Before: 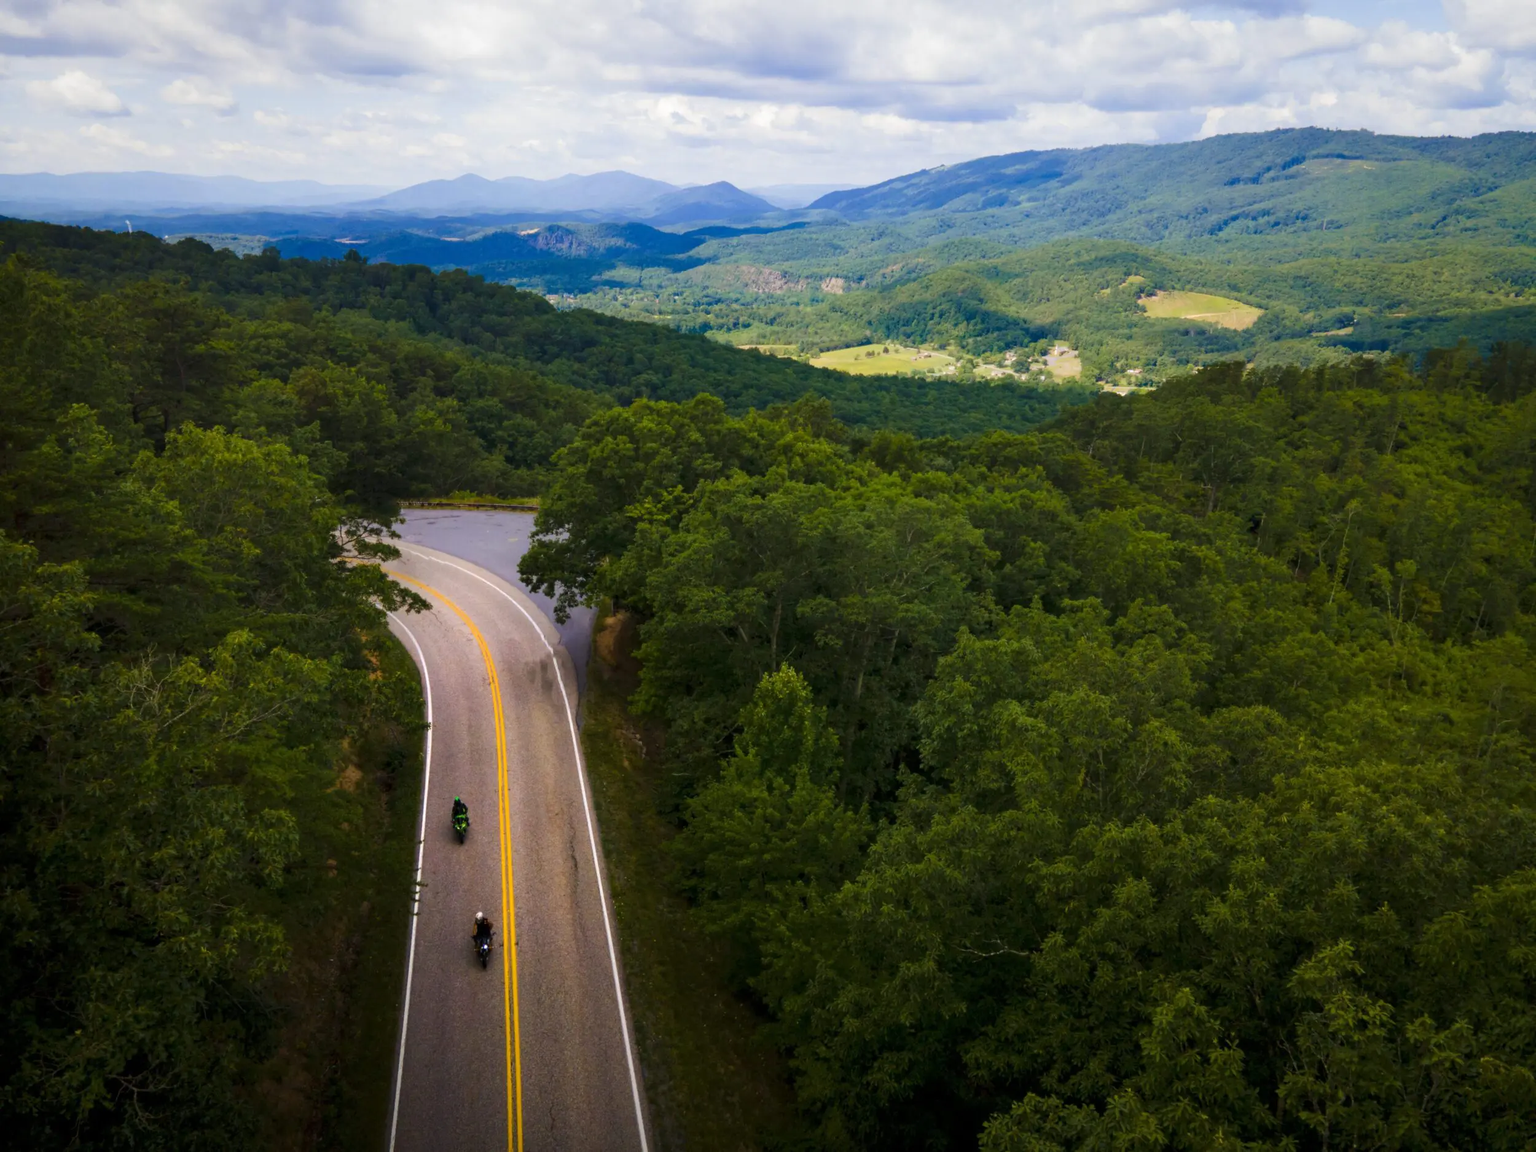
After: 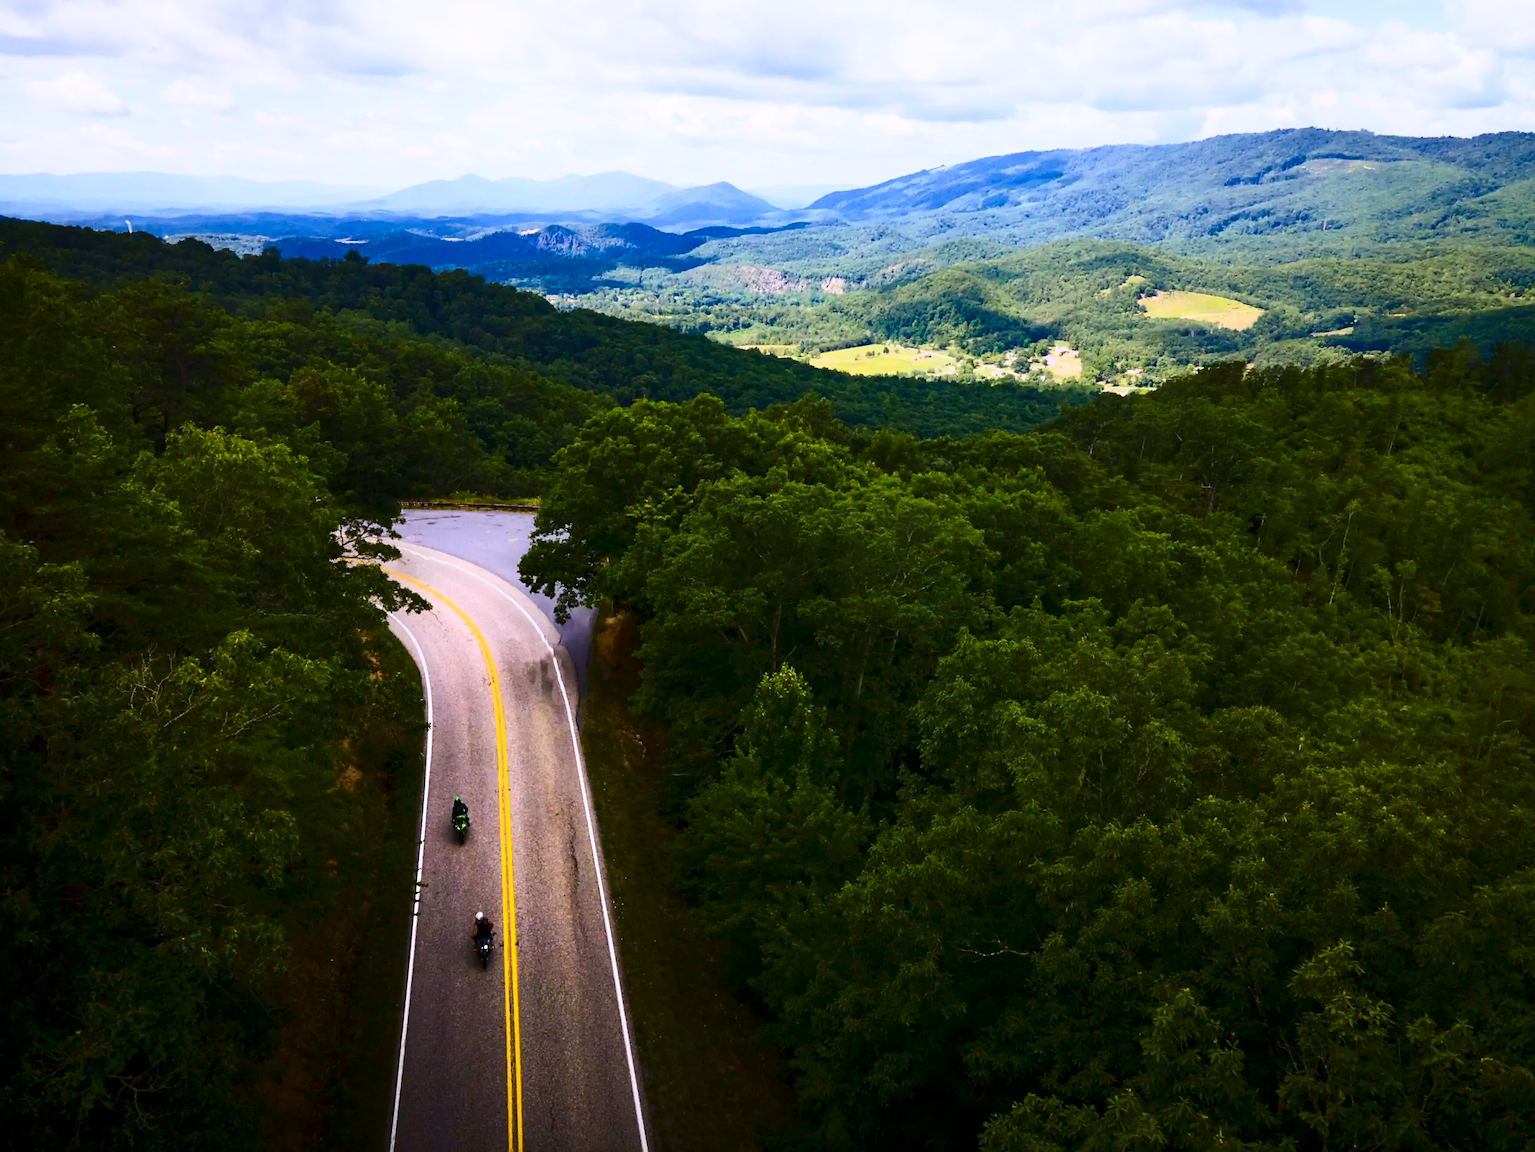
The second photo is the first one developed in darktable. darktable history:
white balance: red 1.004, blue 1.096
contrast brightness saturation: contrast 0.4, brightness 0.1, saturation 0.21
sharpen: radius 1.864, amount 0.398, threshold 1.271
